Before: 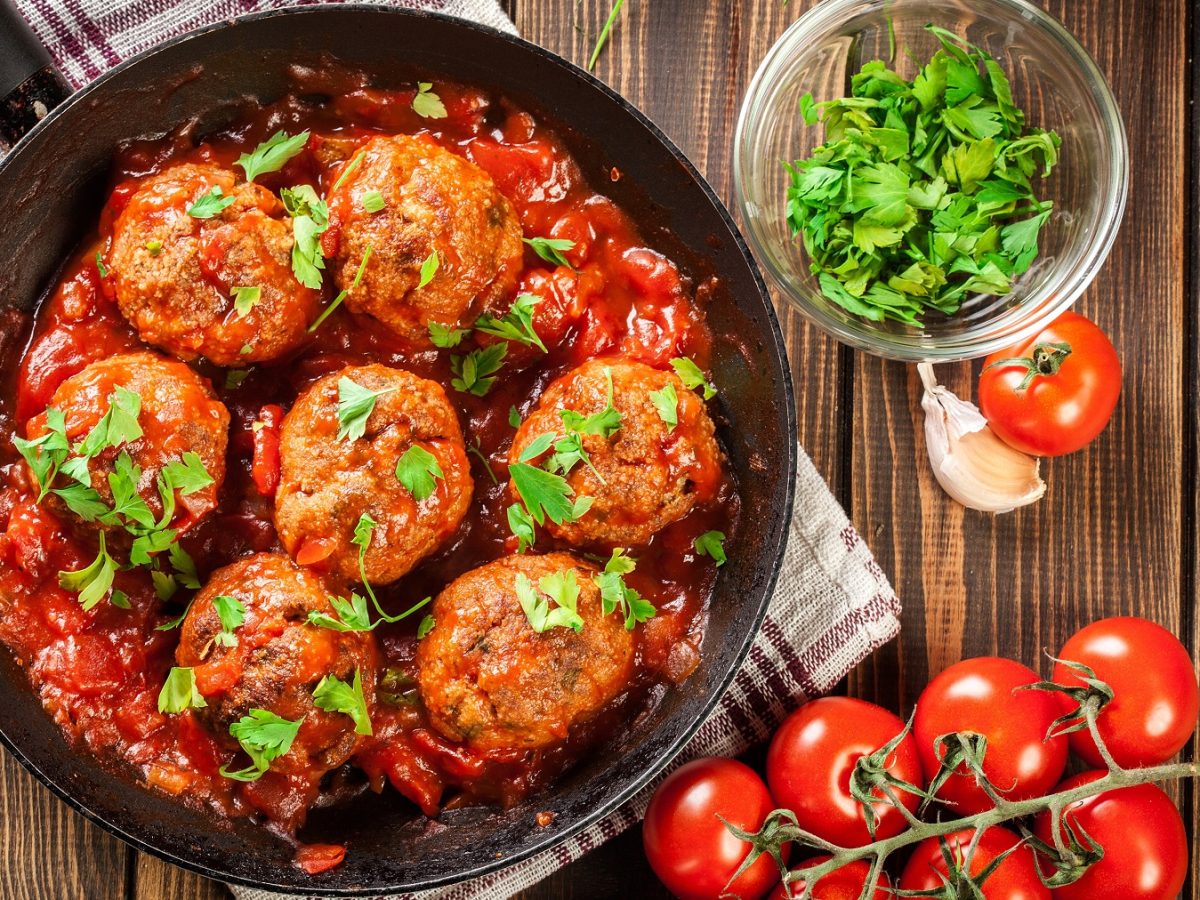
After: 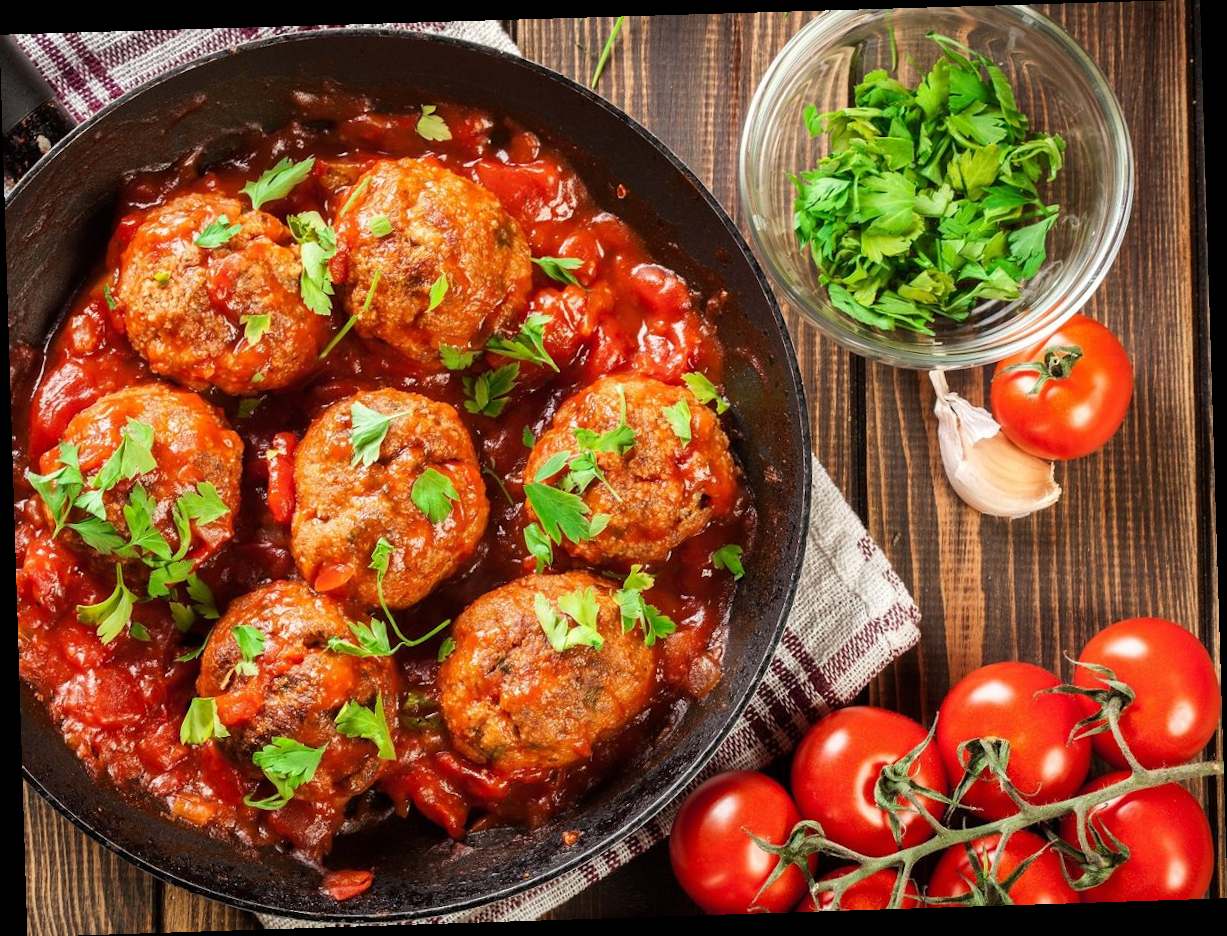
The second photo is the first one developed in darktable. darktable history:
rotate and perspective: rotation -1.77°, lens shift (horizontal) 0.004, automatic cropping off
